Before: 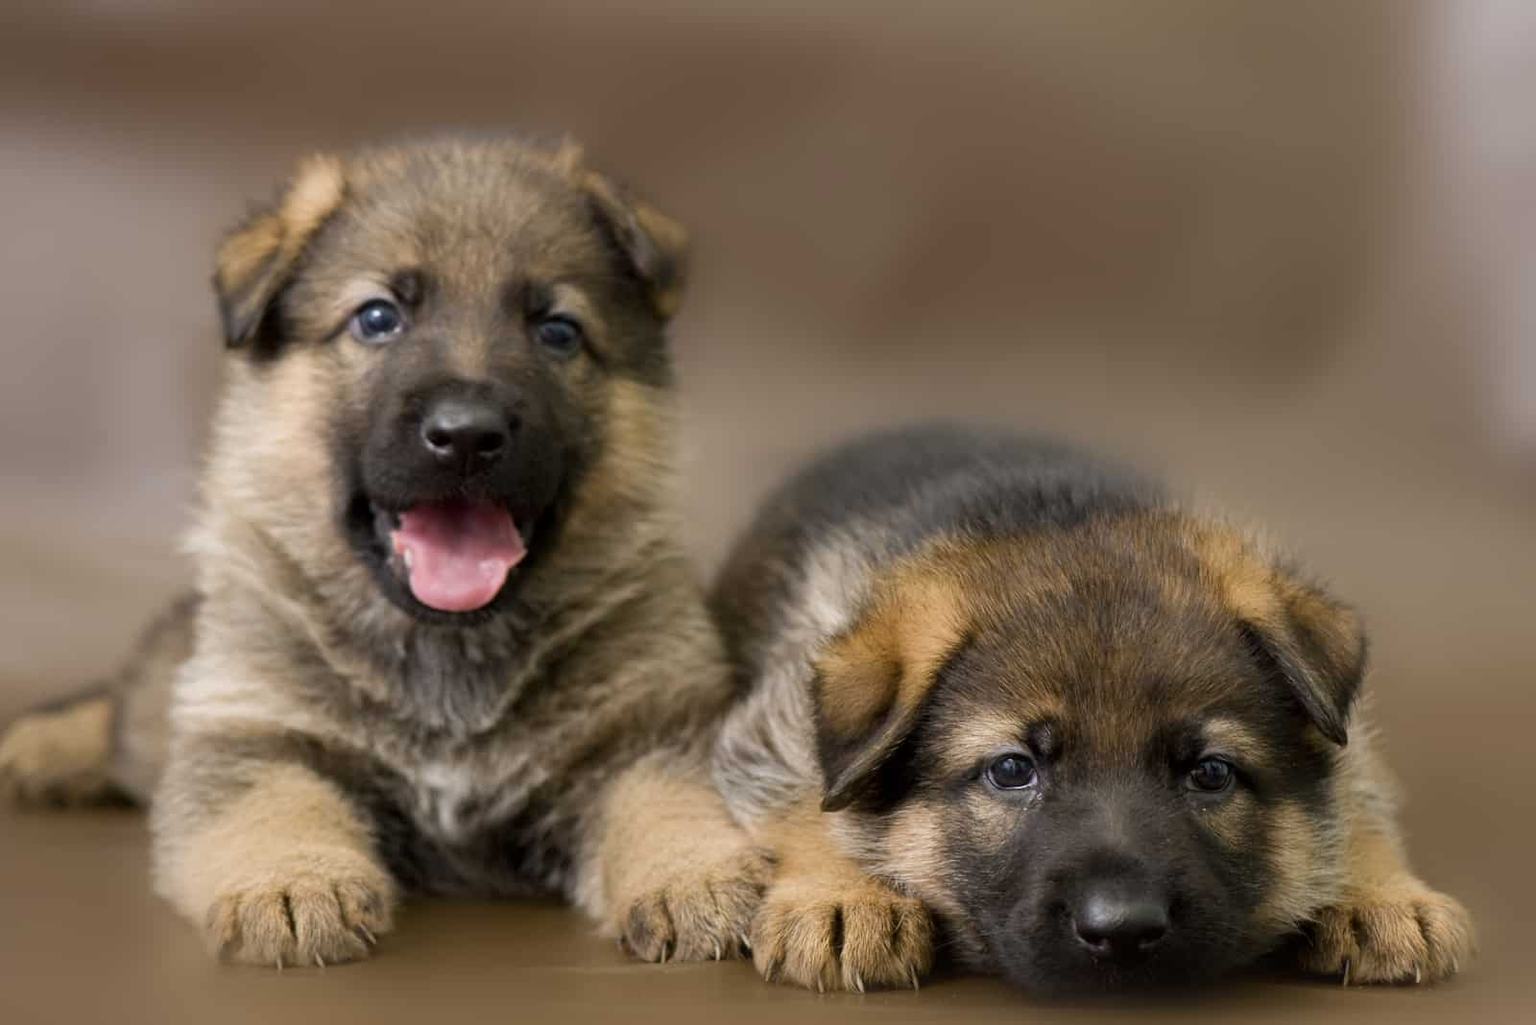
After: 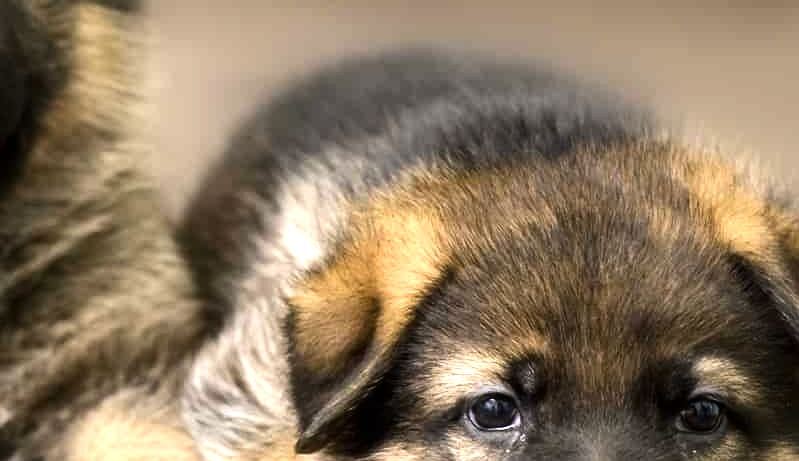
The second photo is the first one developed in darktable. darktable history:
exposure: exposure 0.549 EV, compensate highlight preservation false
tone equalizer: -8 EV -0.787 EV, -7 EV -0.738 EV, -6 EV -0.637 EV, -5 EV -0.421 EV, -3 EV 0.373 EV, -2 EV 0.6 EV, -1 EV 0.699 EV, +0 EV 0.775 EV, edges refinement/feathering 500, mask exposure compensation -1.57 EV, preserve details no
crop: left 35.025%, top 36.769%, right 15.002%, bottom 20.019%
